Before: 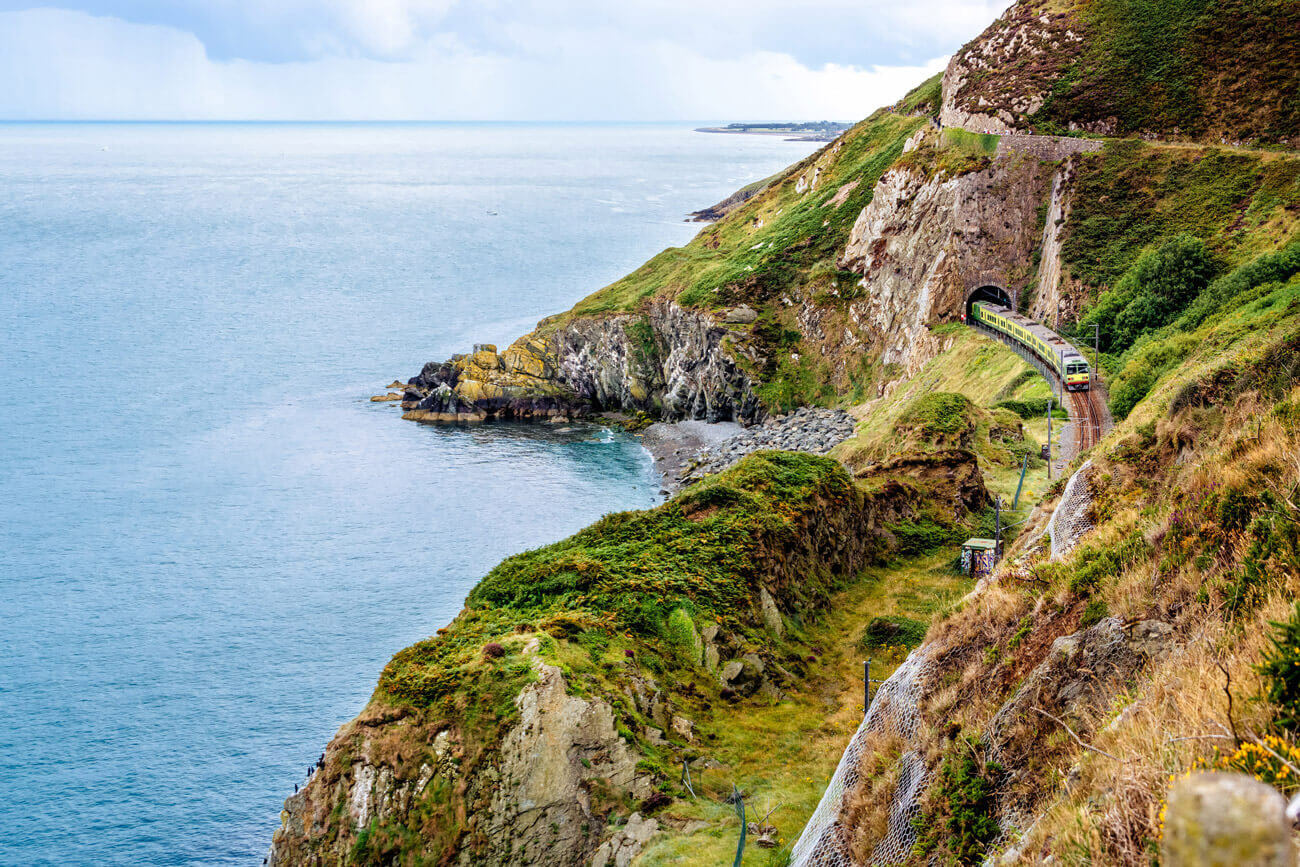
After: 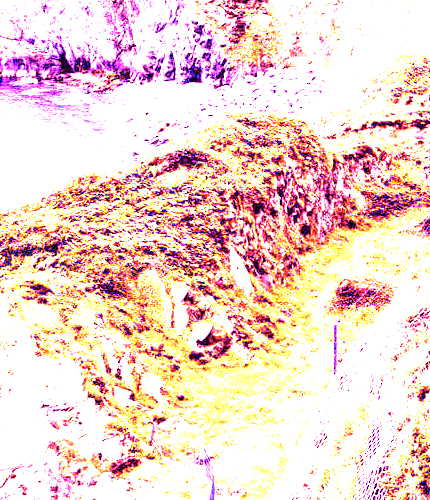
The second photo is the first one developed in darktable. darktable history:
crop: left 40.878%, top 39.176%, right 25.993%, bottom 3.081%
velvia: strength 45%
white balance: red 8, blue 8
color correction: highlights a* -8, highlights b* 3.1
